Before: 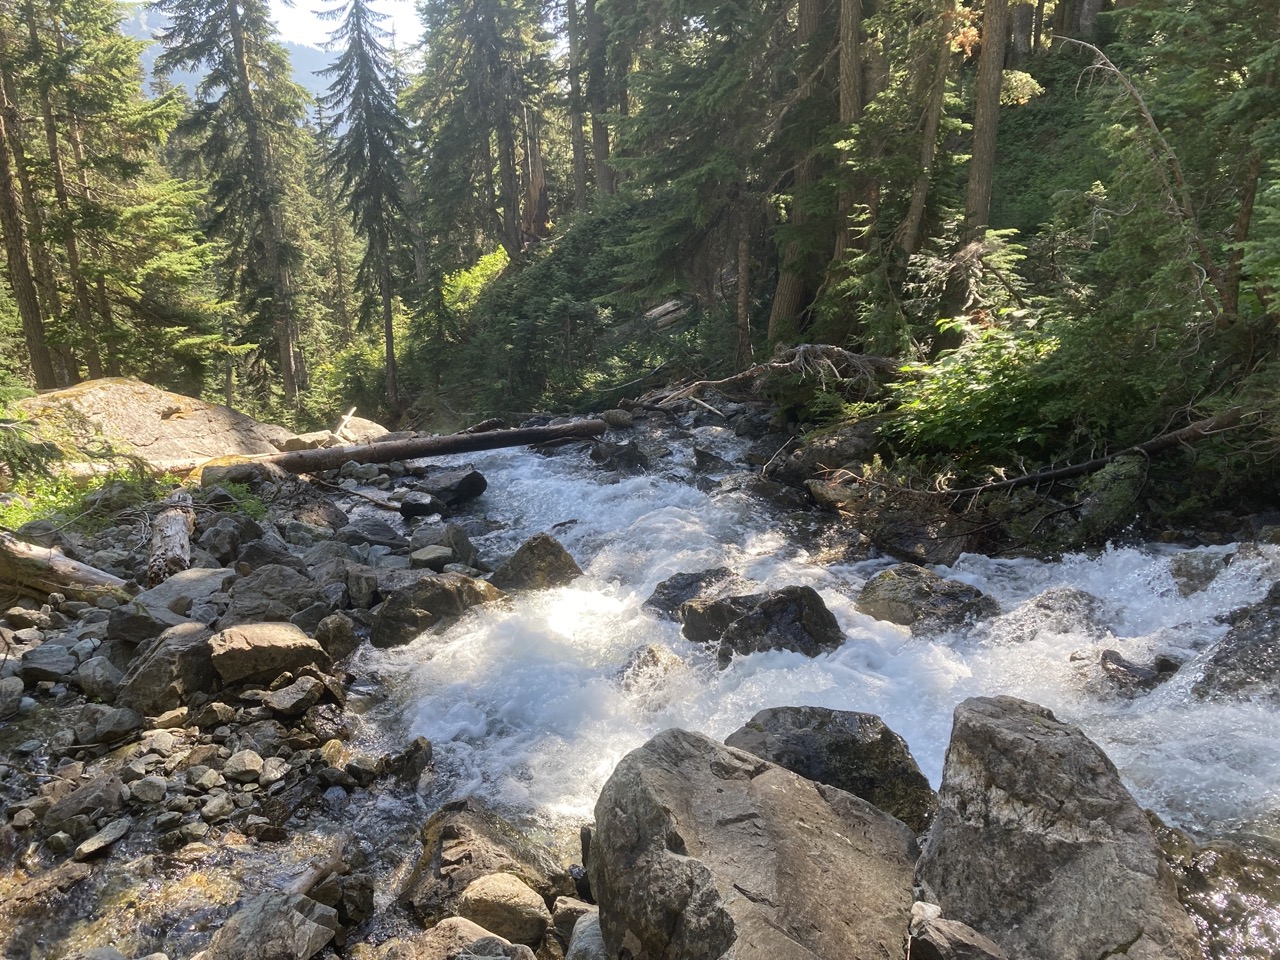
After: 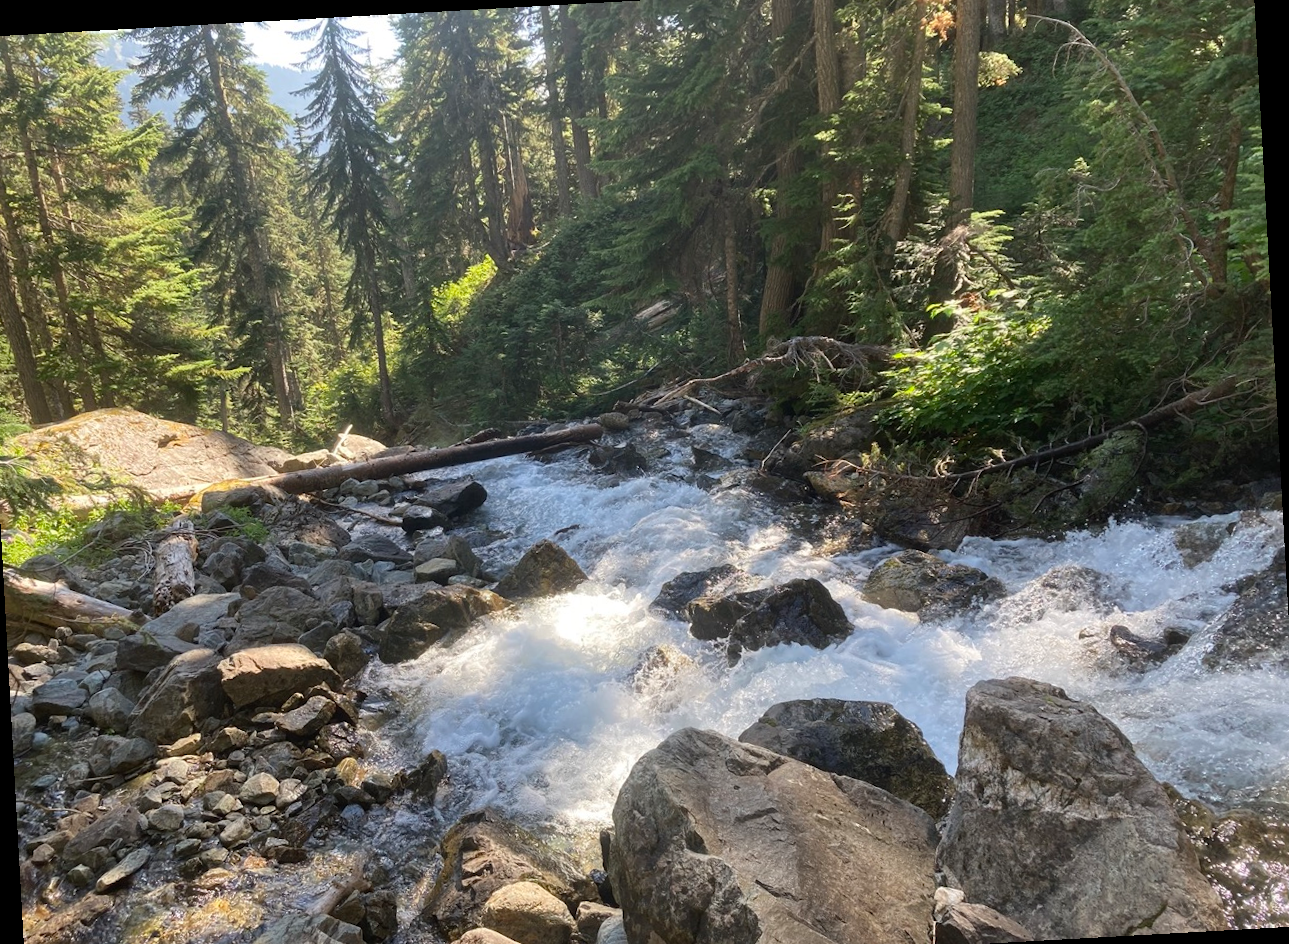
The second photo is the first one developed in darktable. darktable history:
rotate and perspective: rotation -3.18°, automatic cropping off
crop: left 1.964%, top 3.251%, right 1.122%, bottom 4.933%
